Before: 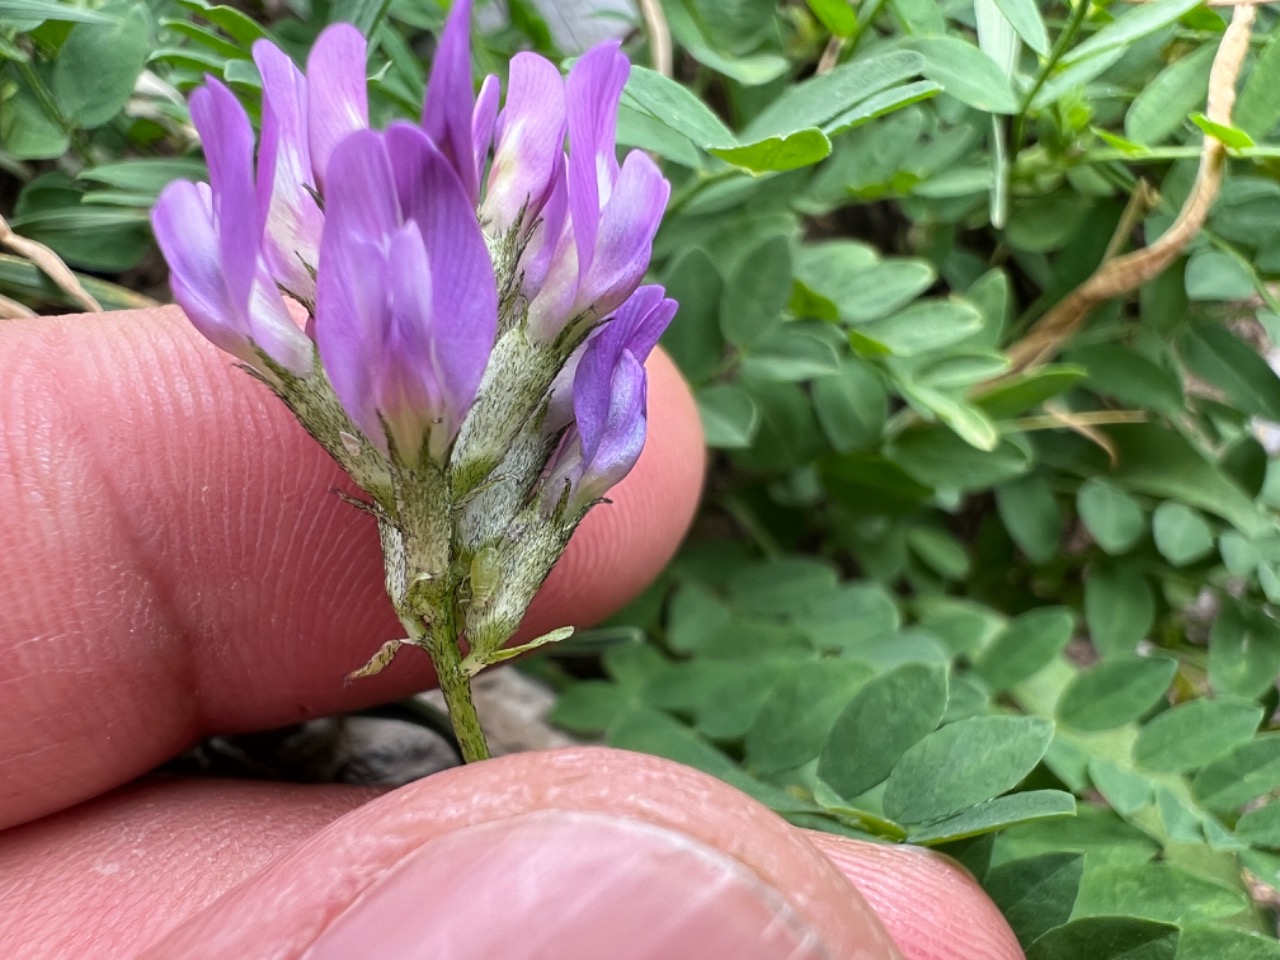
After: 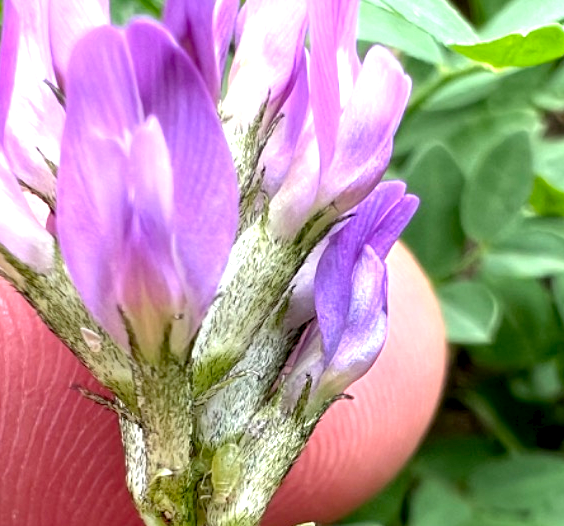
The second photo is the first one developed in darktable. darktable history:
exposure: black level correction 0.007, exposure 0.093 EV, compensate highlight preservation false
levels: levels [0, 0.394, 0.787]
crop: left 20.248%, top 10.86%, right 35.675%, bottom 34.321%
